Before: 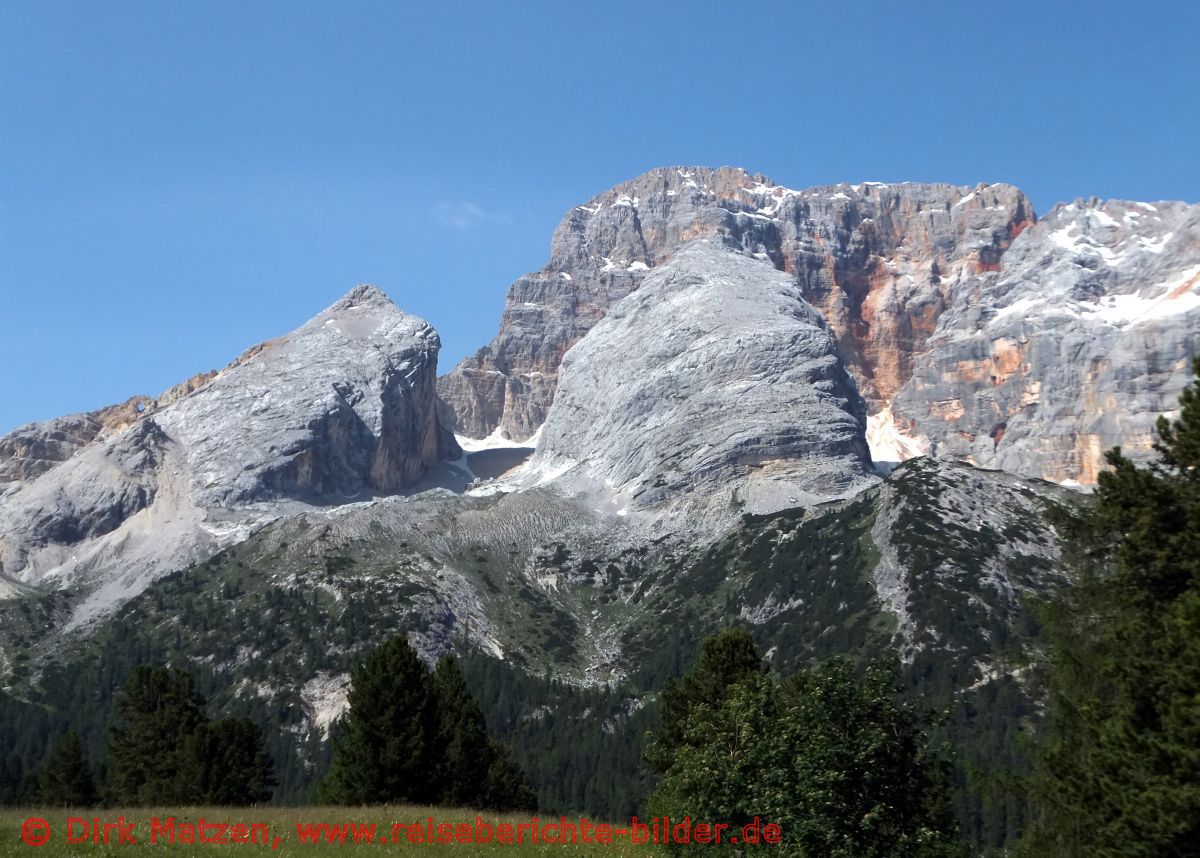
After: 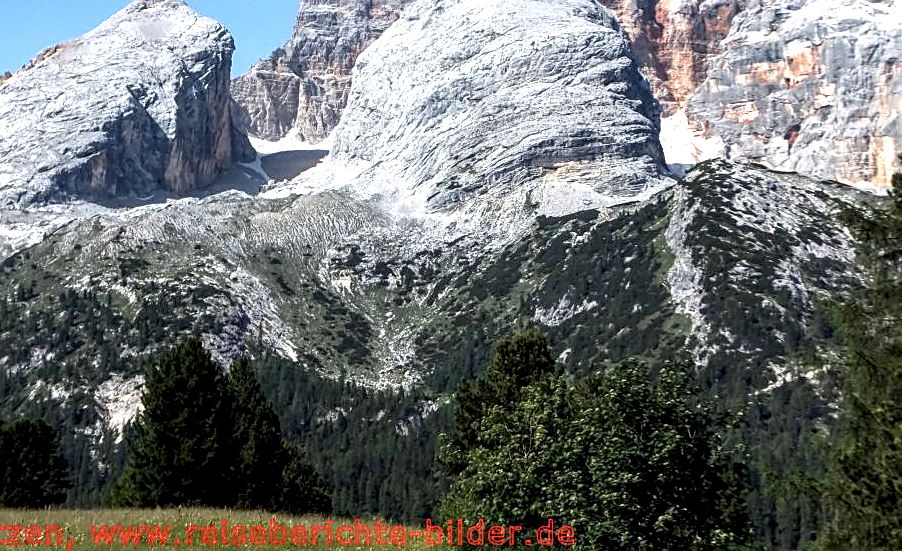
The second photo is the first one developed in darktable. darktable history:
crop and rotate: left 17.19%, top 34.798%, right 7.569%, bottom 0.874%
sharpen: on, module defaults
exposure: exposure 0.572 EV, compensate highlight preservation false
local contrast: highlights 60%, shadows 64%, detail 160%
